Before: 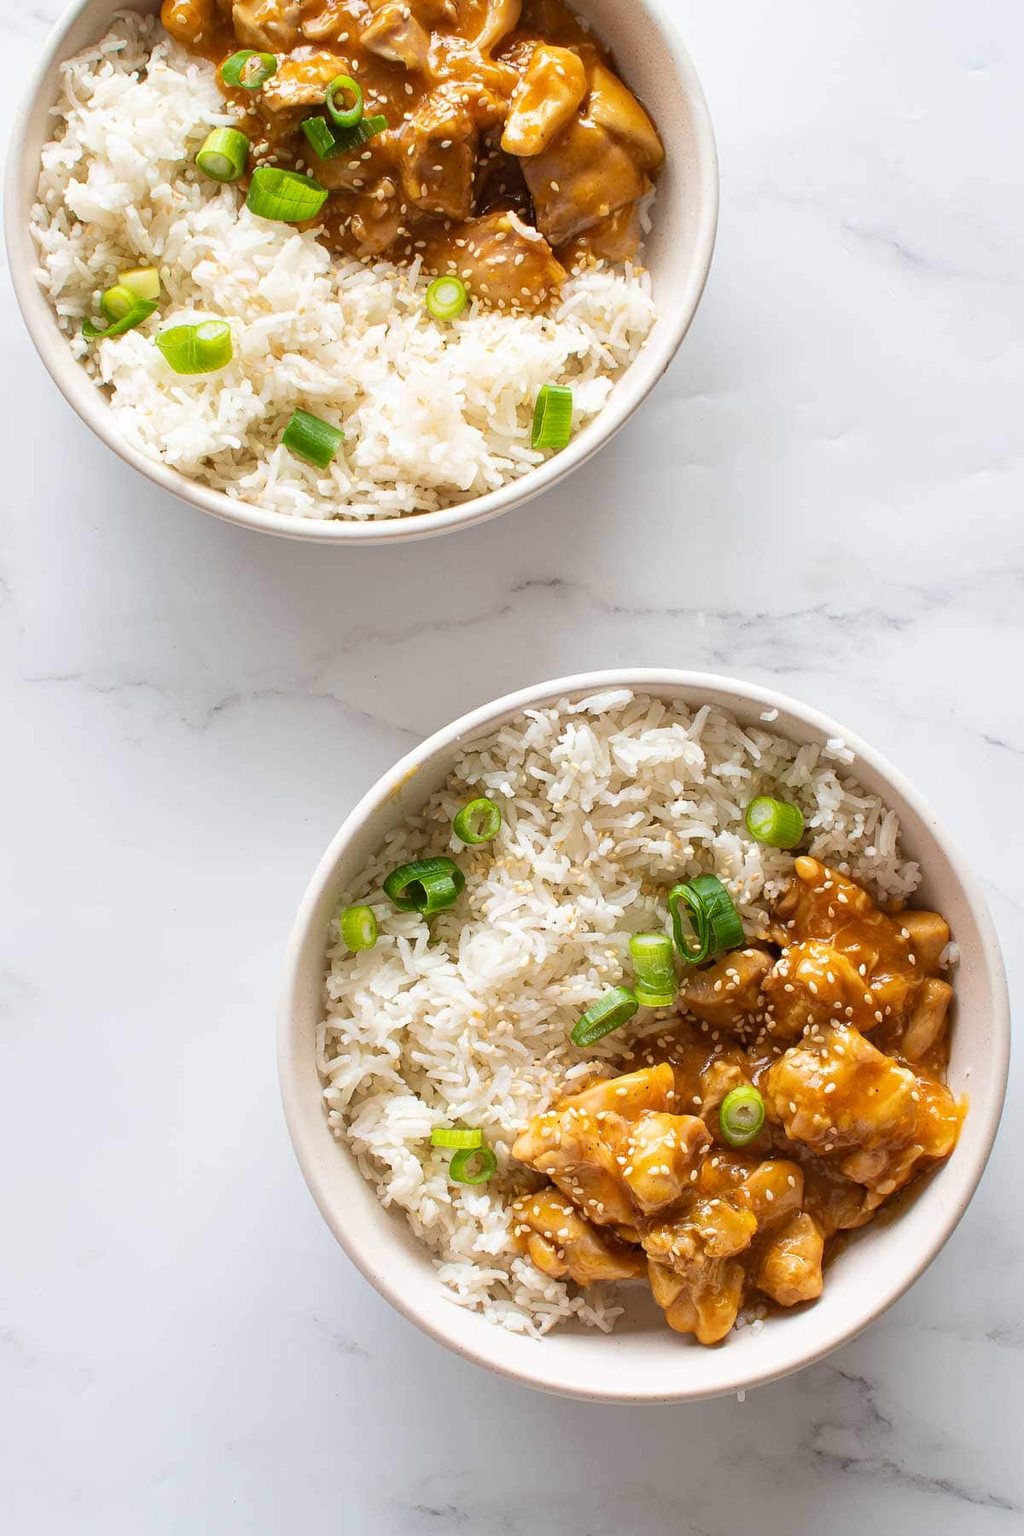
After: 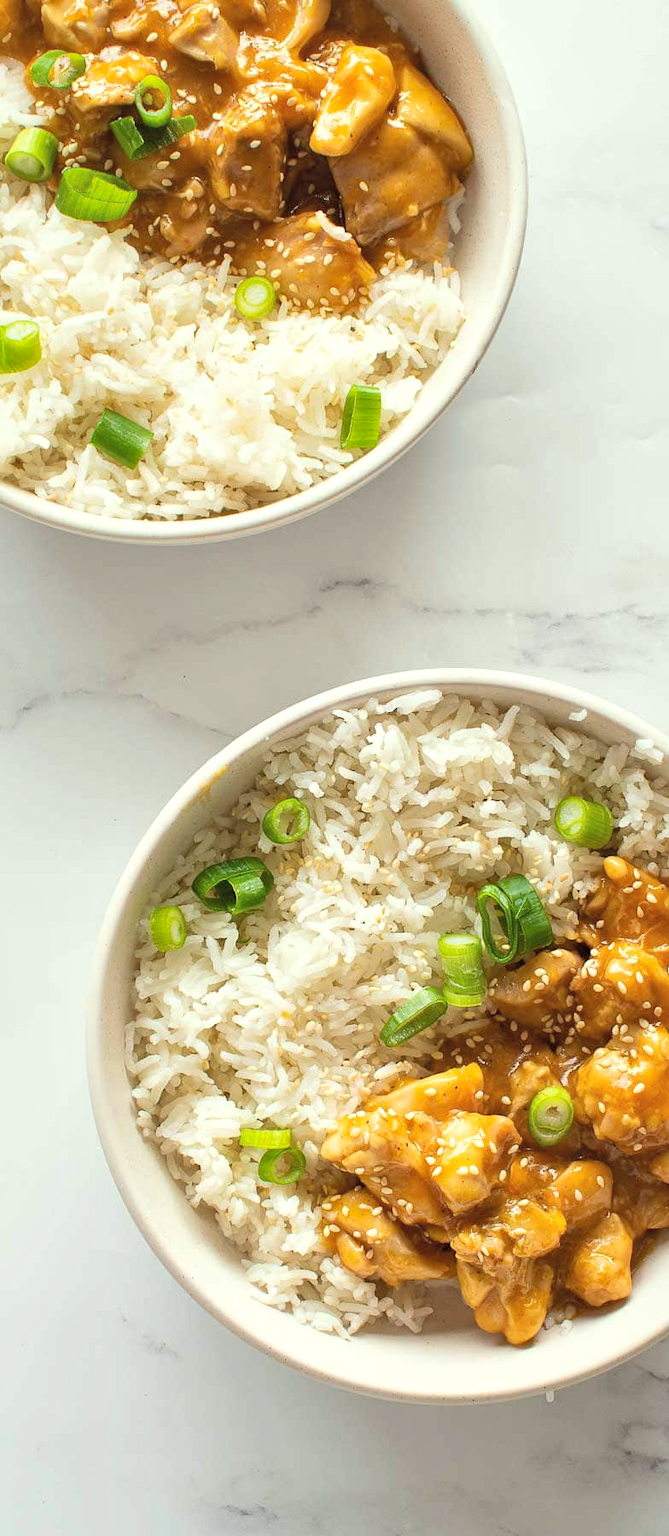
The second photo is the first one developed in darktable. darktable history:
contrast brightness saturation: brightness 0.146
color correction: highlights a* -4.32, highlights b* 6.93
local contrast: mode bilateral grid, contrast 20, coarseness 50, detail 130%, midtone range 0.2
crop and rotate: left 18.671%, right 15.917%
